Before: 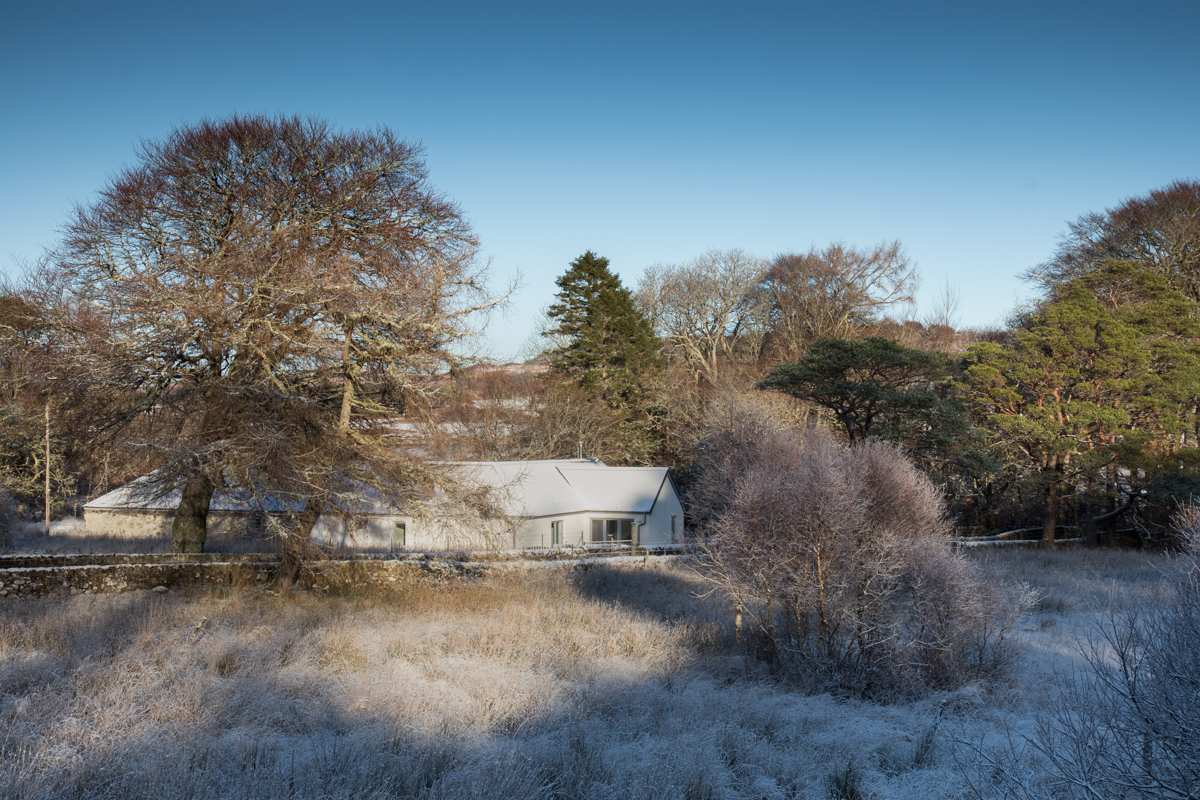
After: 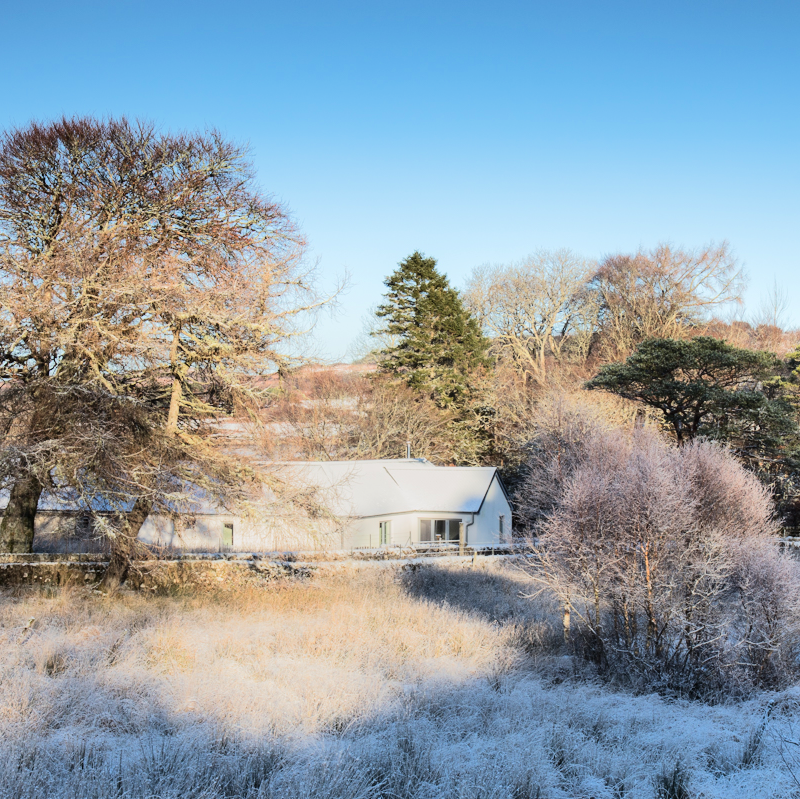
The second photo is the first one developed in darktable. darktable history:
crop and rotate: left 14.365%, right 18.964%
tone equalizer: -7 EV 0.16 EV, -6 EV 0.611 EV, -5 EV 1.11 EV, -4 EV 1.37 EV, -3 EV 1.16 EV, -2 EV 0.6 EV, -1 EV 0.153 EV, edges refinement/feathering 500, mask exposure compensation -1.57 EV, preserve details no
